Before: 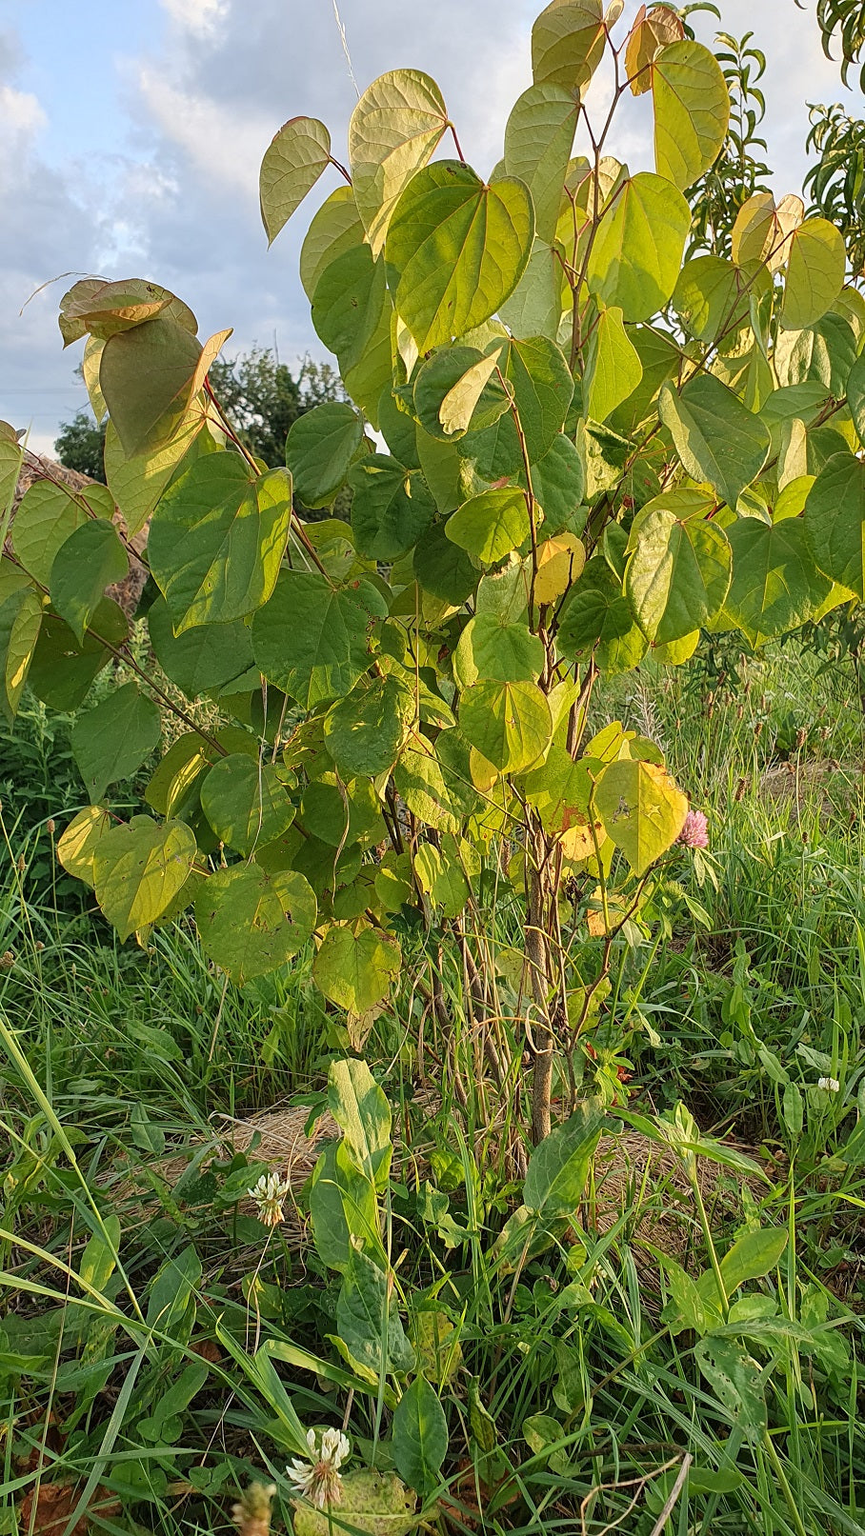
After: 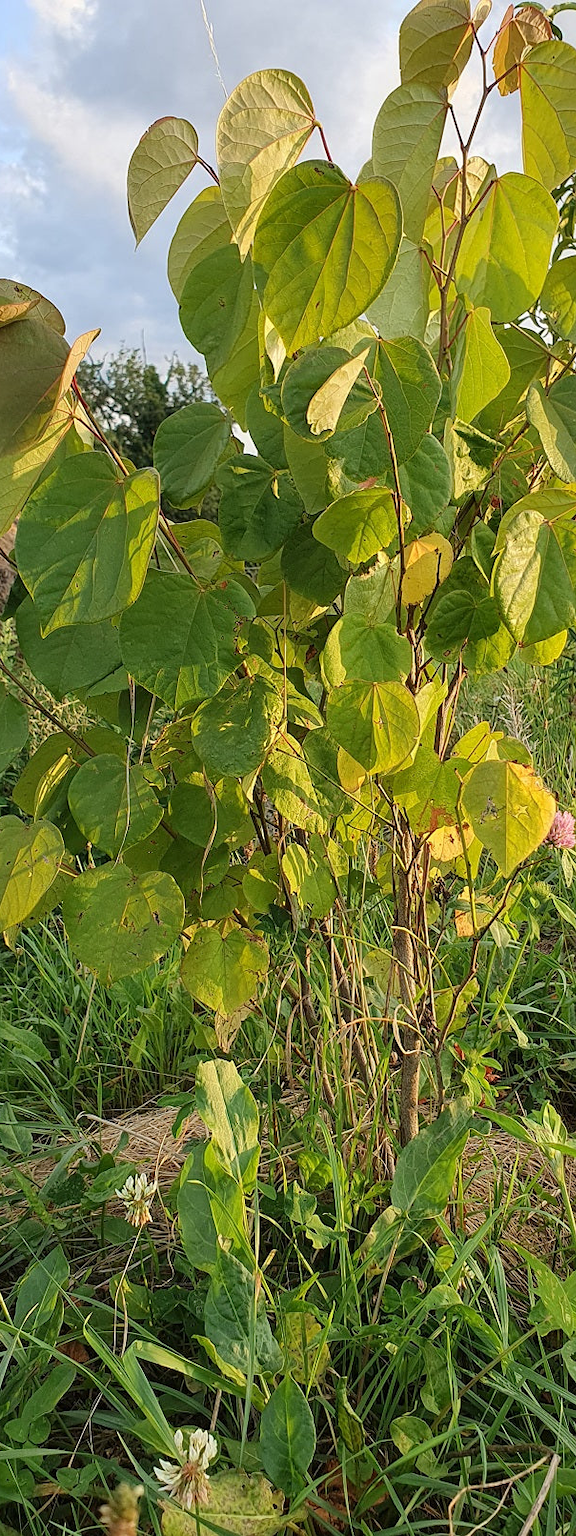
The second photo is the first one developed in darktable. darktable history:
crop and rotate: left 15.446%, right 17.836%
color zones: curves: ch0 [(0.25, 0.5) (0.423, 0.5) (0.443, 0.5) (0.521, 0.756) (0.568, 0.5) (0.576, 0.5) (0.75, 0.5)]; ch1 [(0.25, 0.5) (0.423, 0.5) (0.443, 0.5) (0.539, 0.873) (0.624, 0.565) (0.631, 0.5) (0.75, 0.5)]
white balance: emerald 1
